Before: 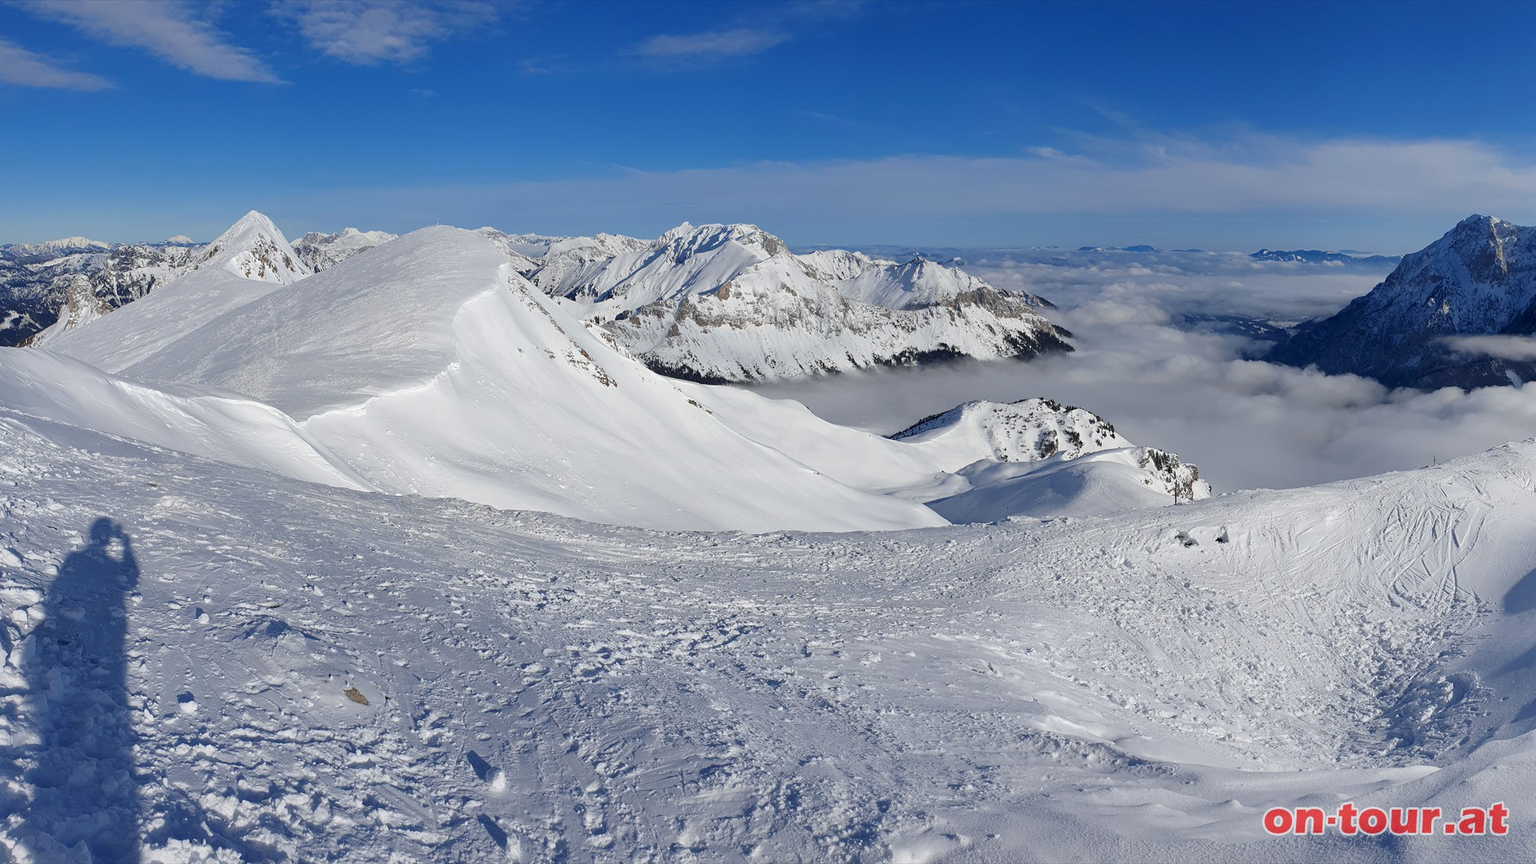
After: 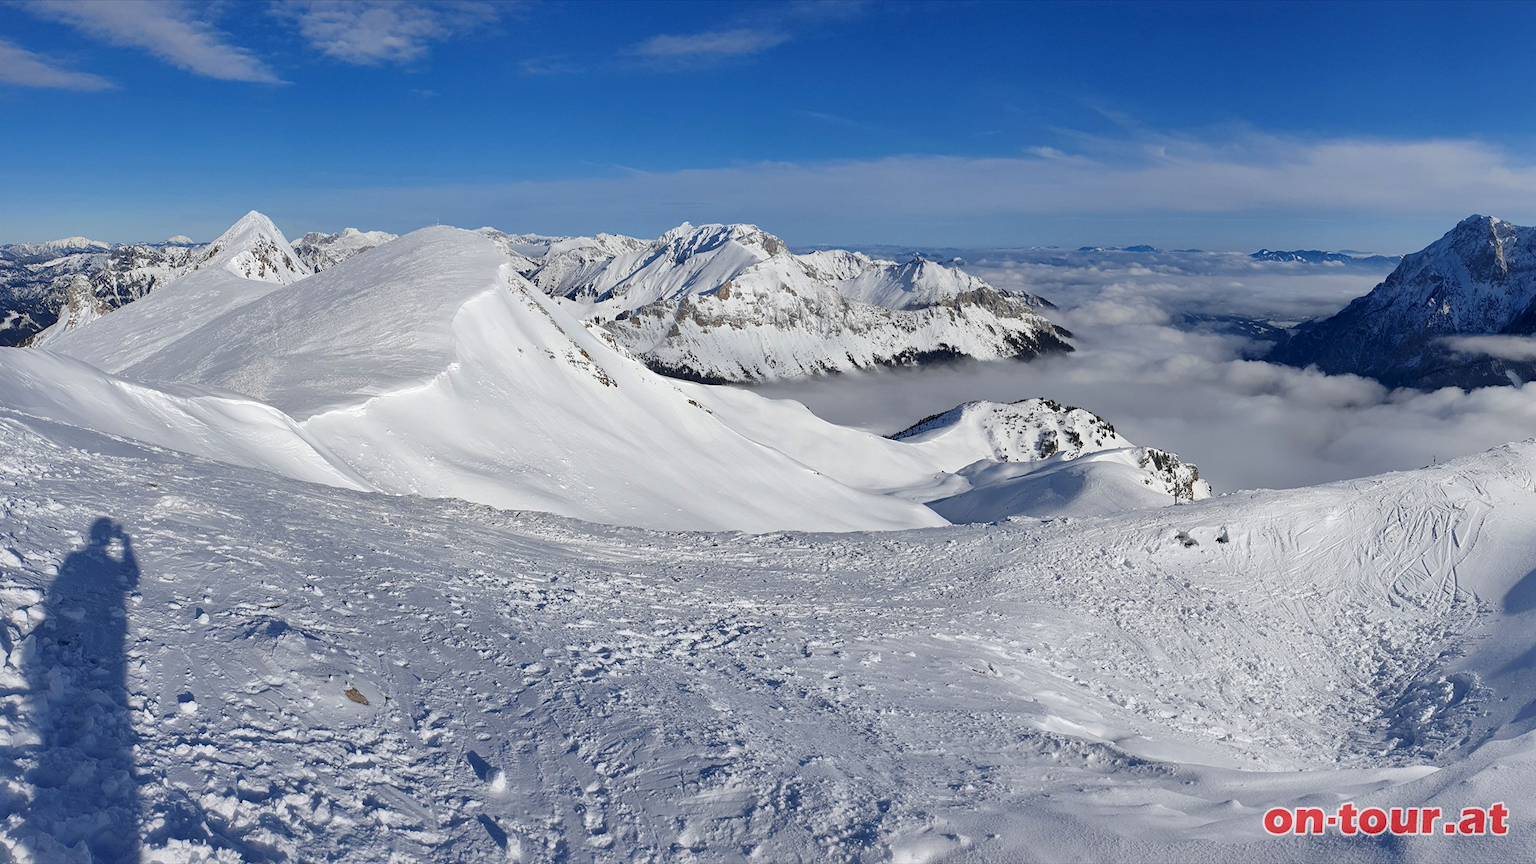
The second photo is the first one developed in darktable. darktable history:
local contrast: mode bilateral grid, contrast 21, coarseness 51, detail 120%, midtone range 0.2
